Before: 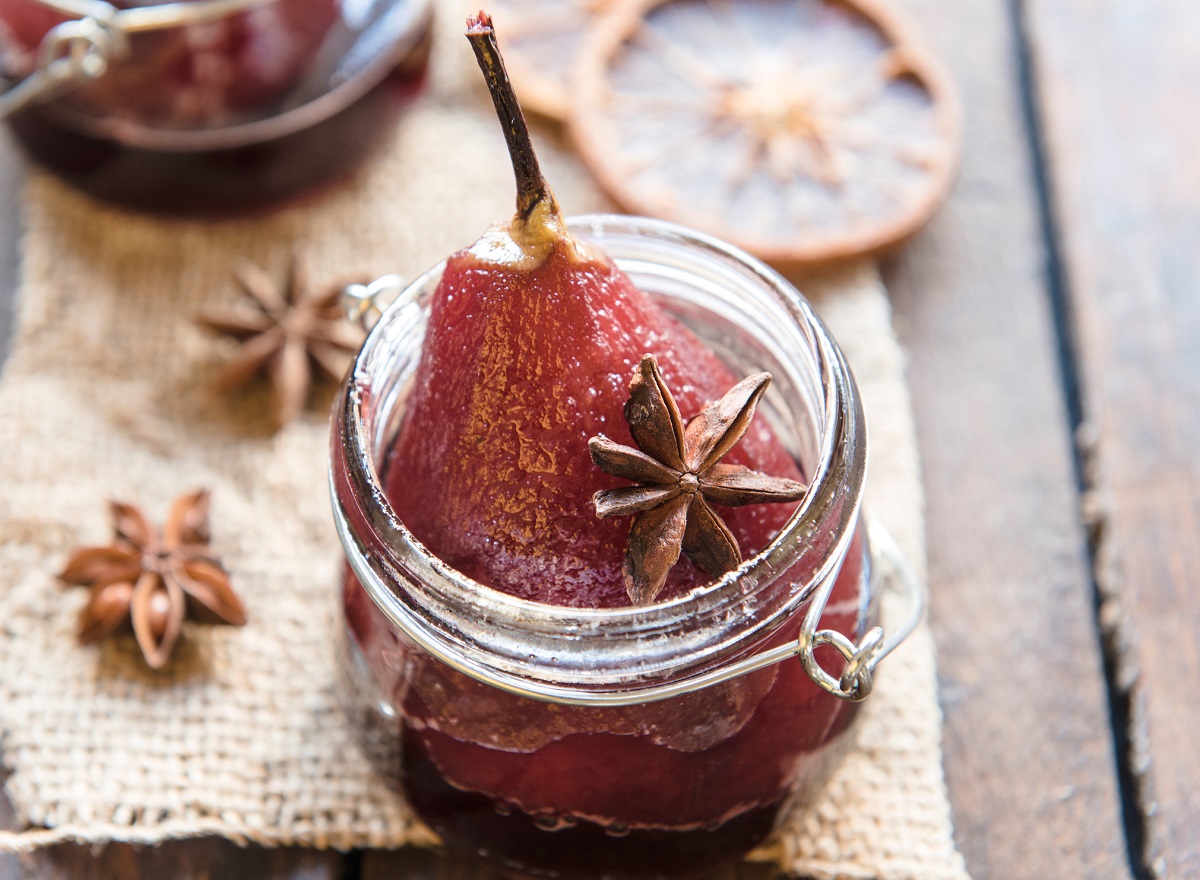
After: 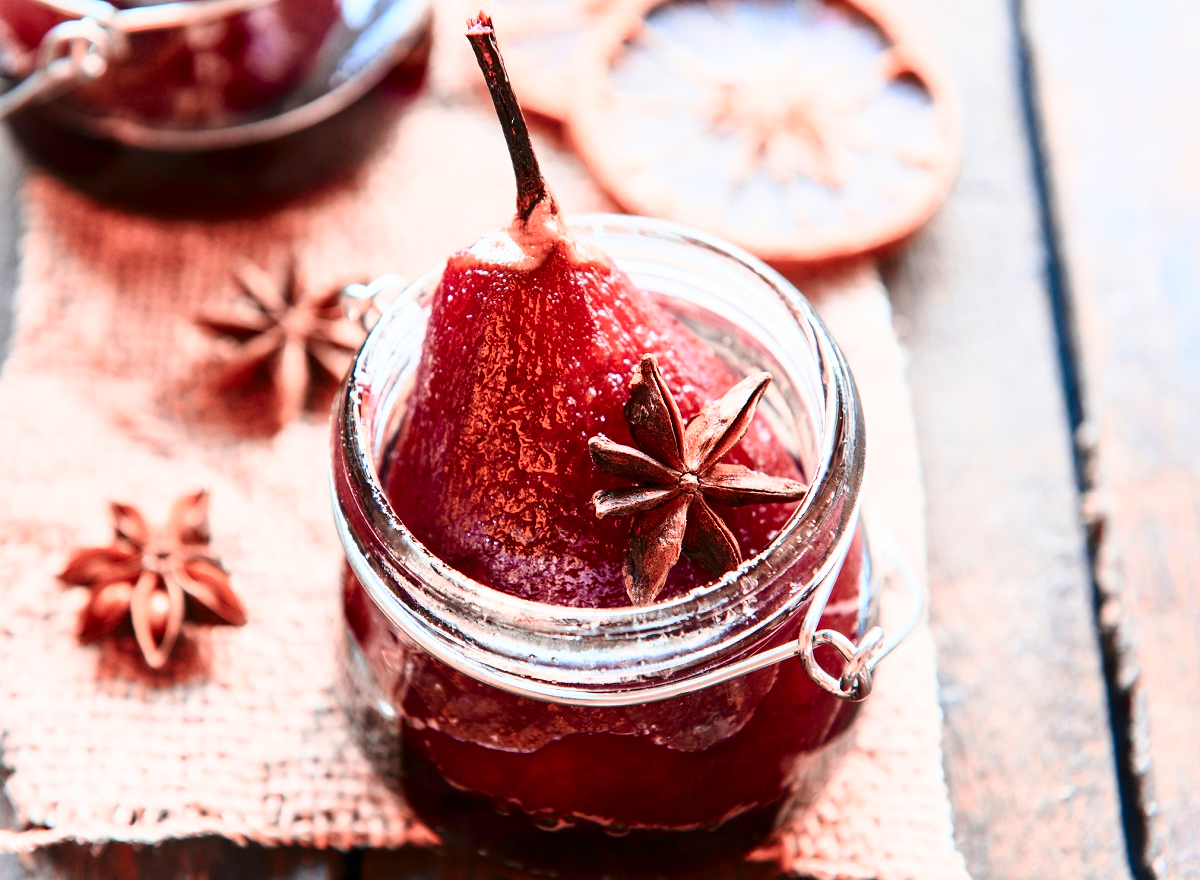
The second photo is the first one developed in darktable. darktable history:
color zones: curves: ch2 [(0, 0.5) (0.084, 0.497) (0.323, 0.335) (0.4, 0.497) (1, 0.5)], process mode strong
local contrast: mode bilateral grid, contrast 20, coarseness 50, detail 120%, midtone range 0.2
tone curve: curves: ch0 [(0, 0) (0.187, 0.12) (0.384, 0.363) (0.577, 0.681) (0.735, 0.881) (0.864, 0.959) (1, 0.987)]; ch1 [(0, 0) (0.402, 0.36) (0.476, 0.466) (0.501, 0.501) (0.518, 0.514) (0.564, 0.614) (0.614, 0.664) (0.741, 0.829) (1, 1)]; ch2 [(0, 0) (0.429, 0.387) (0.483, 0.481) (0.503, 0.501) (0.522, 0.533) (0.564, 0.605) (0.615, 0.697) (0.702, 0.774) (1, 0.895)], color space Lab, independent channels
